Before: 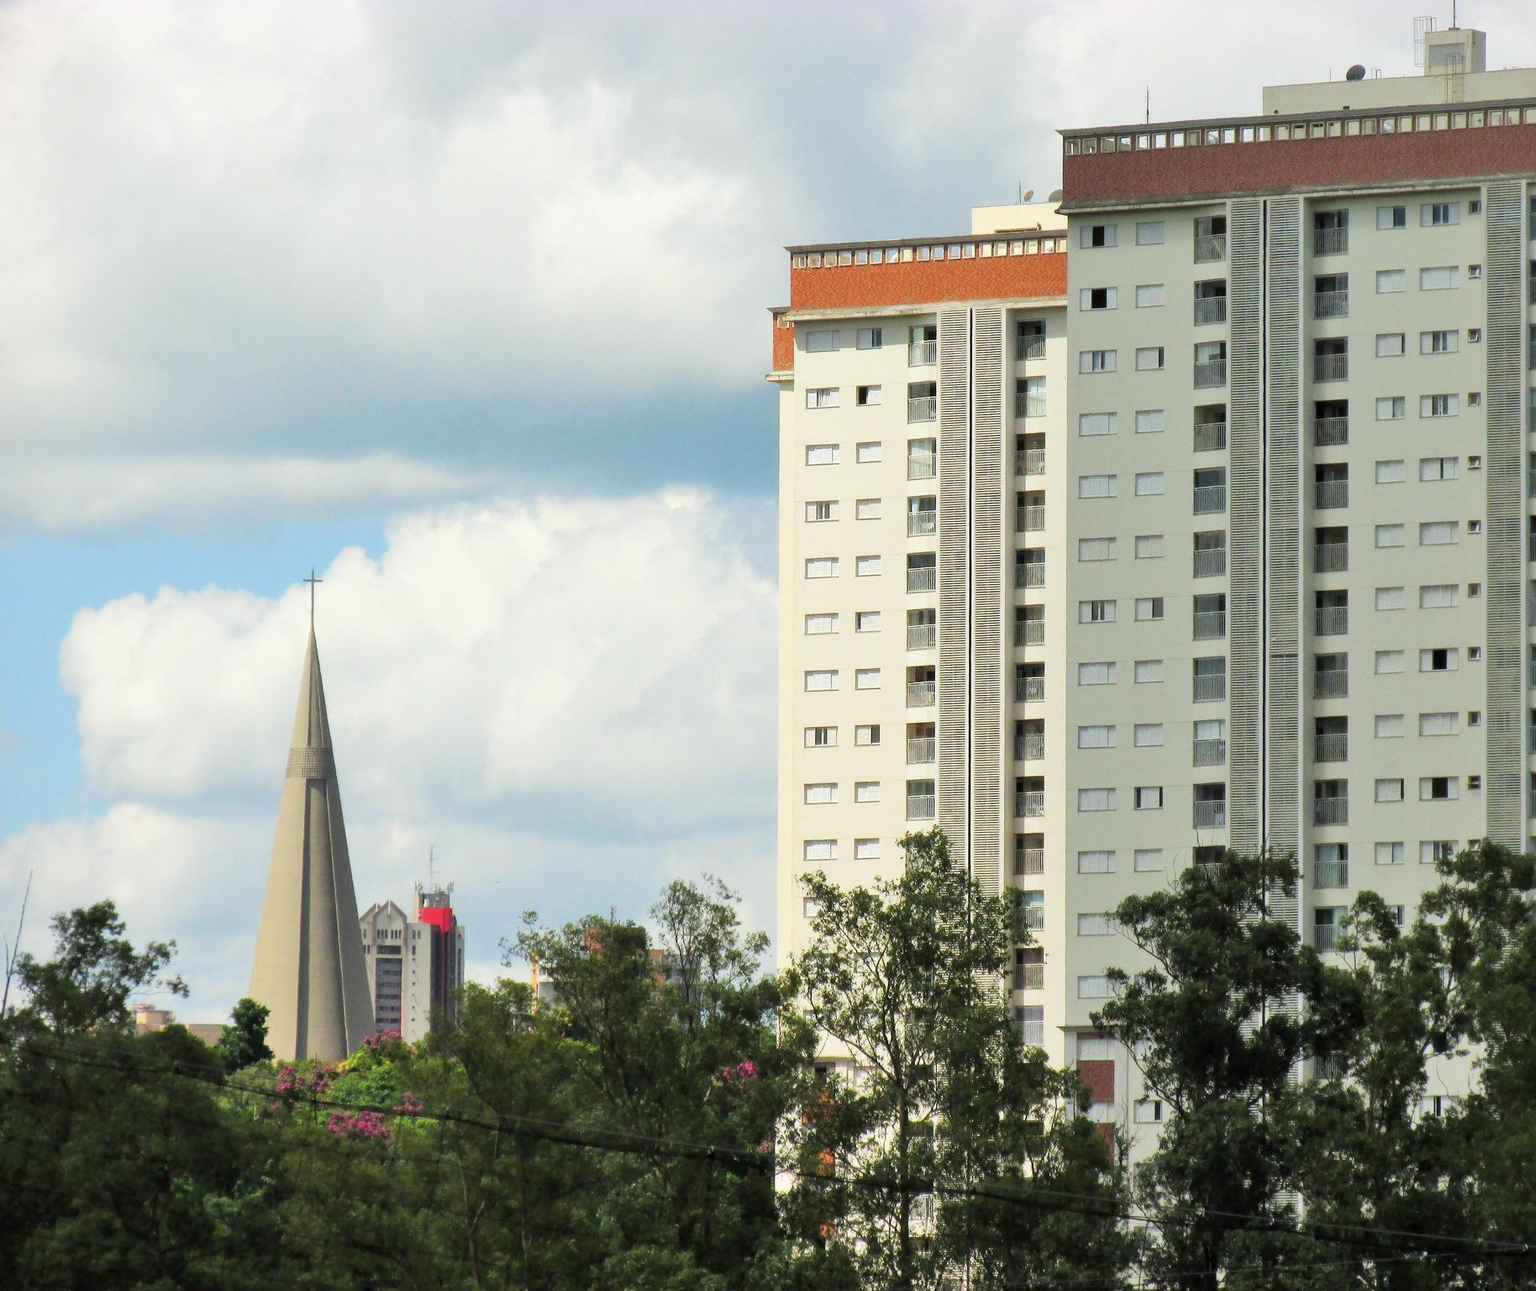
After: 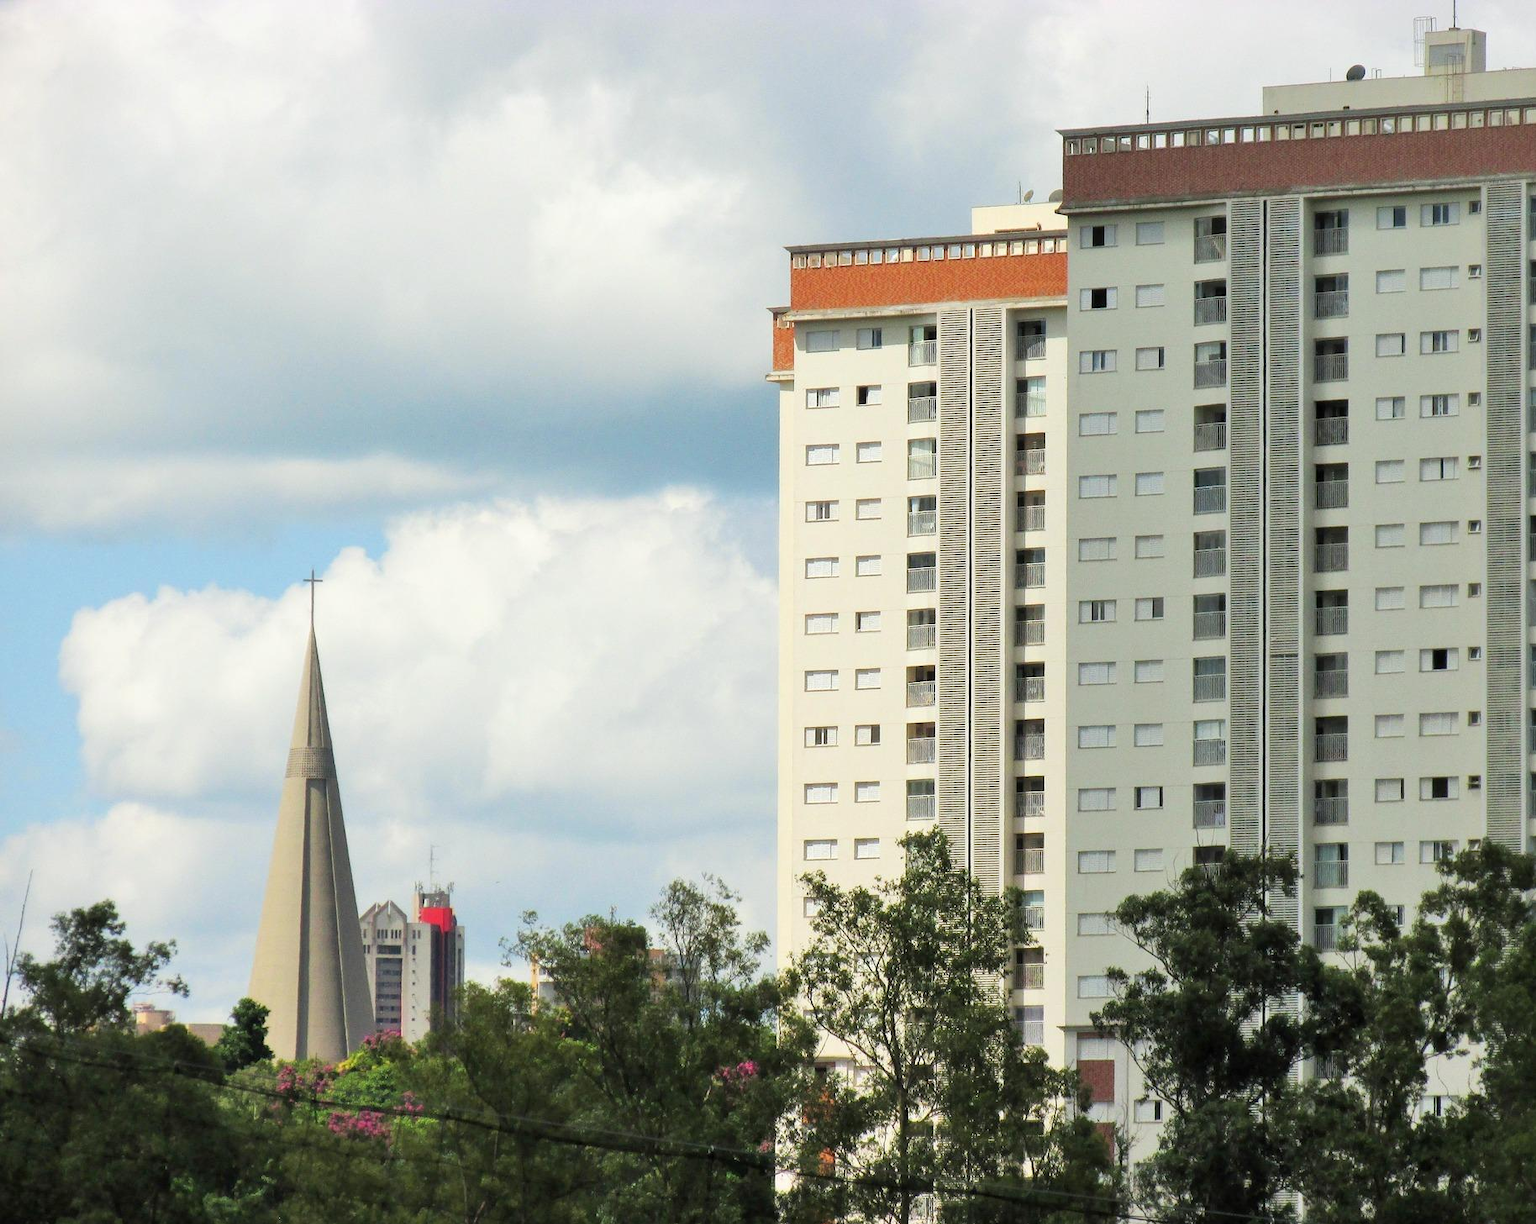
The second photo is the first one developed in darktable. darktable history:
crop and rotate: top 0.014%, bottom 5.105%
